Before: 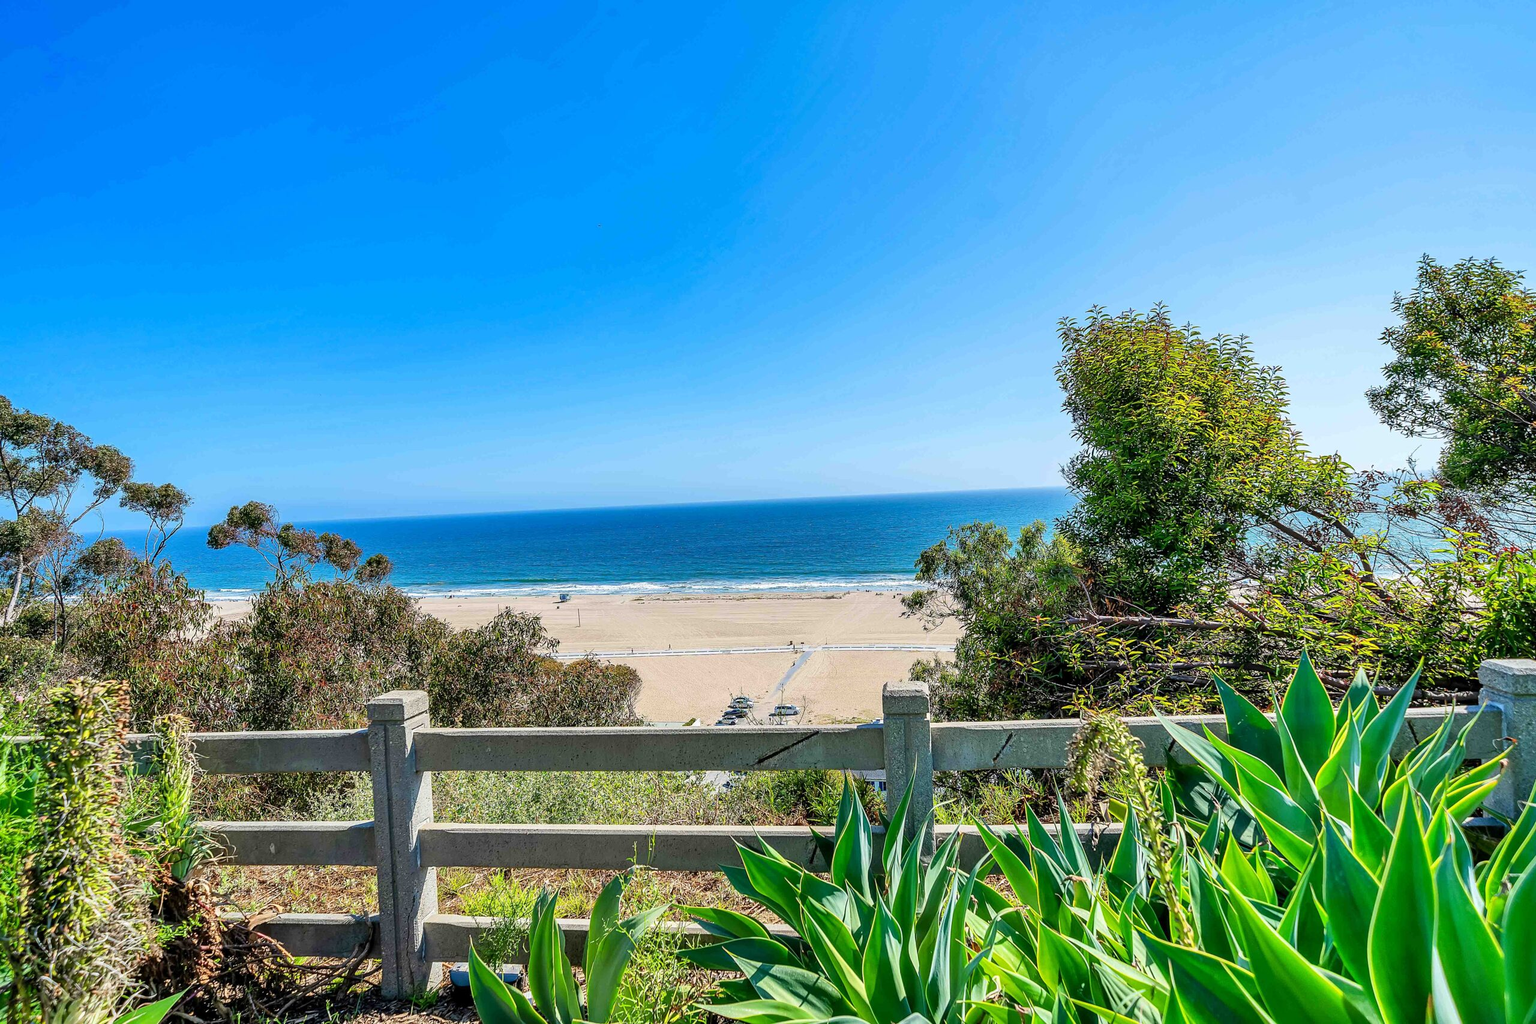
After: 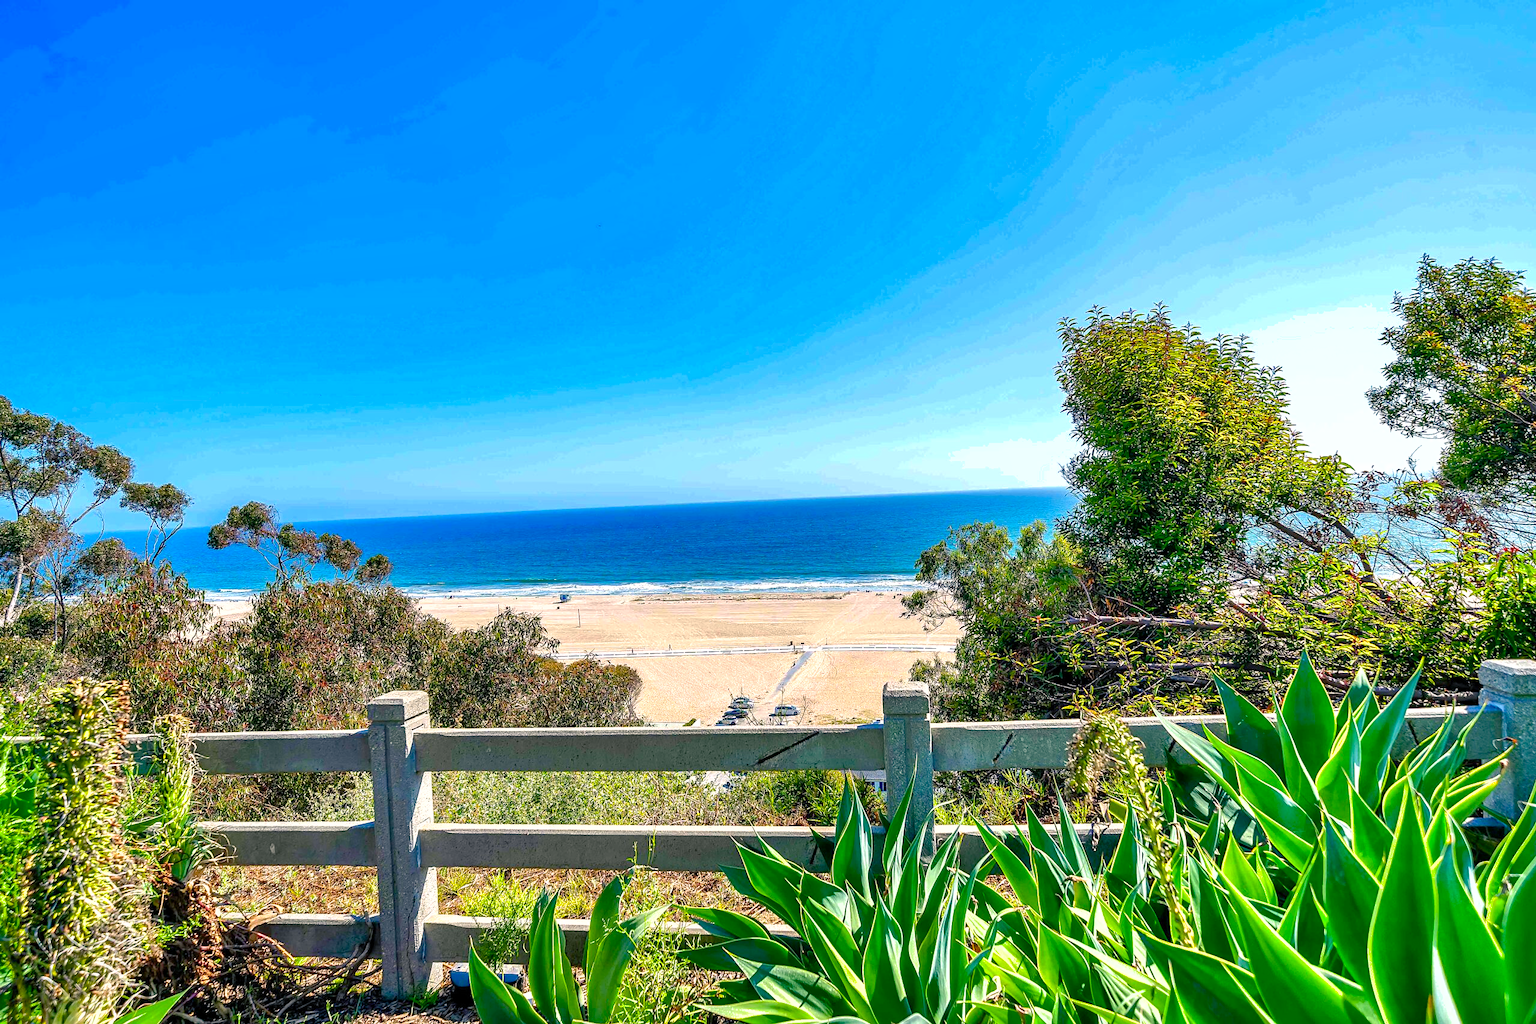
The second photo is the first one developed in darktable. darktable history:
shadows and highlights: on, module defaults
color balance rgb: shadows lift › chroma 4.21%, shadows lift › hue 252.22°, highlights gain › chroma 1.36%, highlights gain › hue 50.24°, perceptual saturation grading › mid-tones 6.33%, perceptual saturation grading › shadows 72.44%, perceptual brilliance grading › highlights 11.59%, contrast 5.05%
